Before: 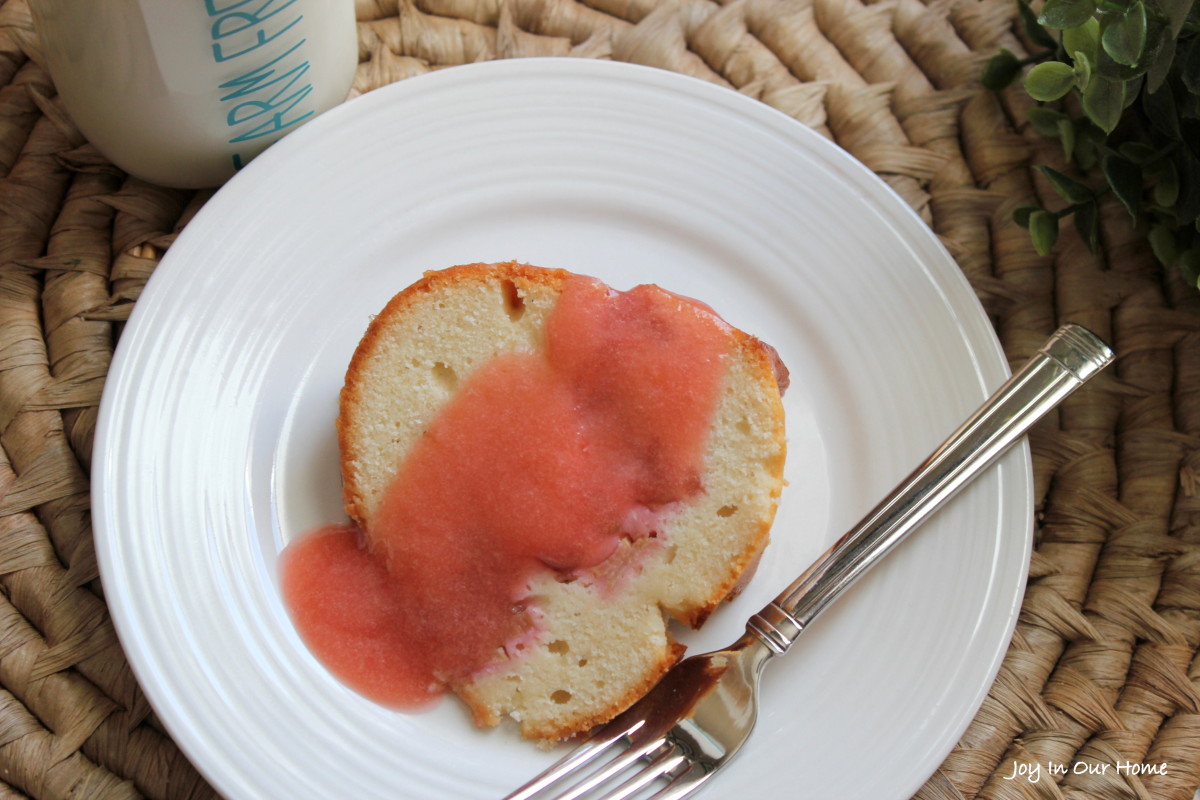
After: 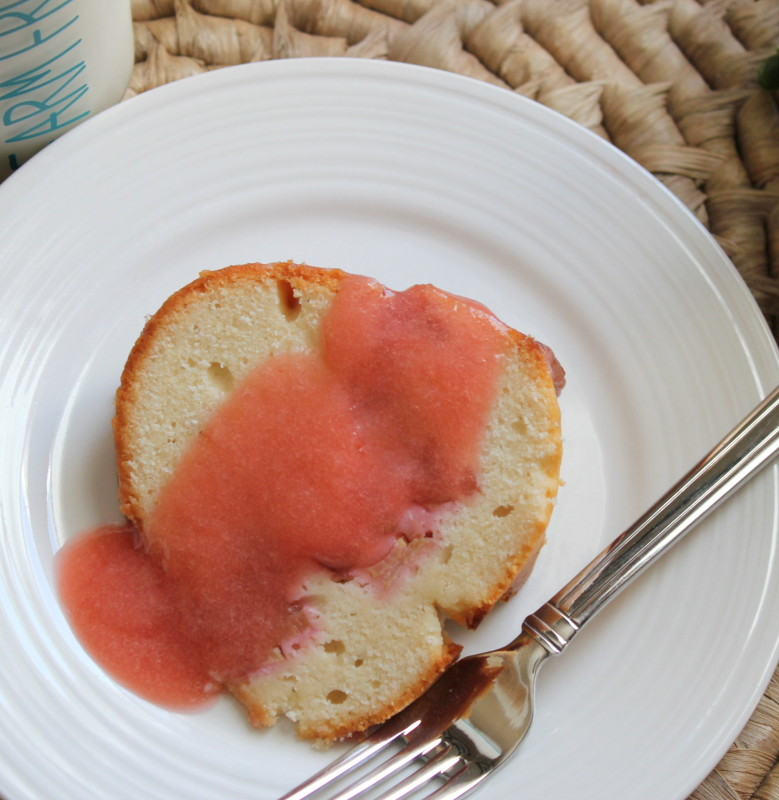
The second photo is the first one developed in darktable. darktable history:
crop and rotate: left 18.733%, right 16.35%
